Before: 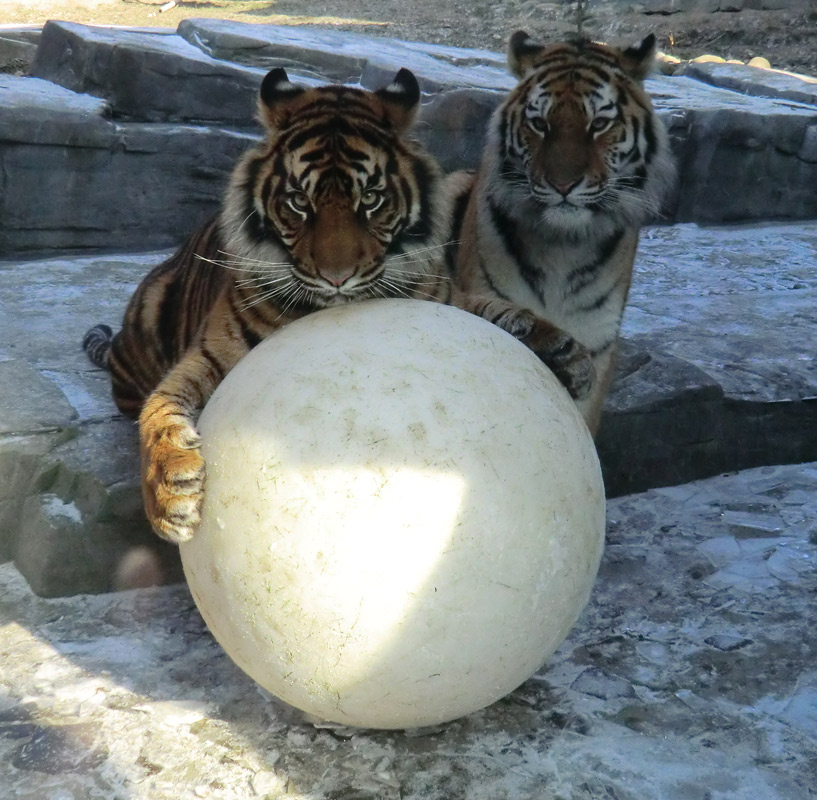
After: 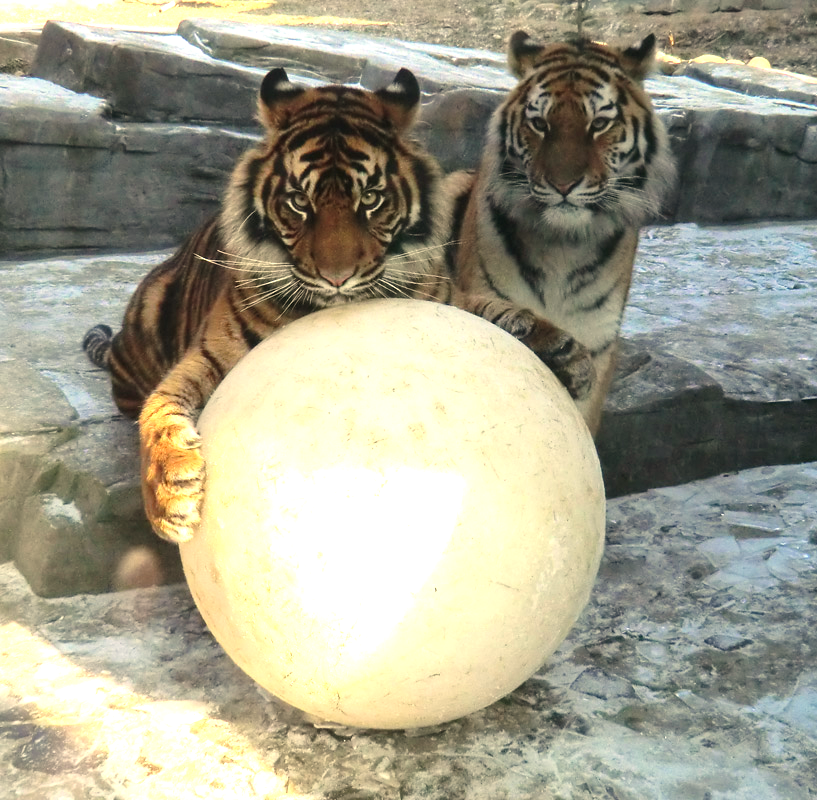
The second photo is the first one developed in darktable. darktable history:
exposure: black level correction 0, exposure 1 EV, compensate exposure bias true, compensate highlight preservation false
white balance: red 1.123, blue 0.83
